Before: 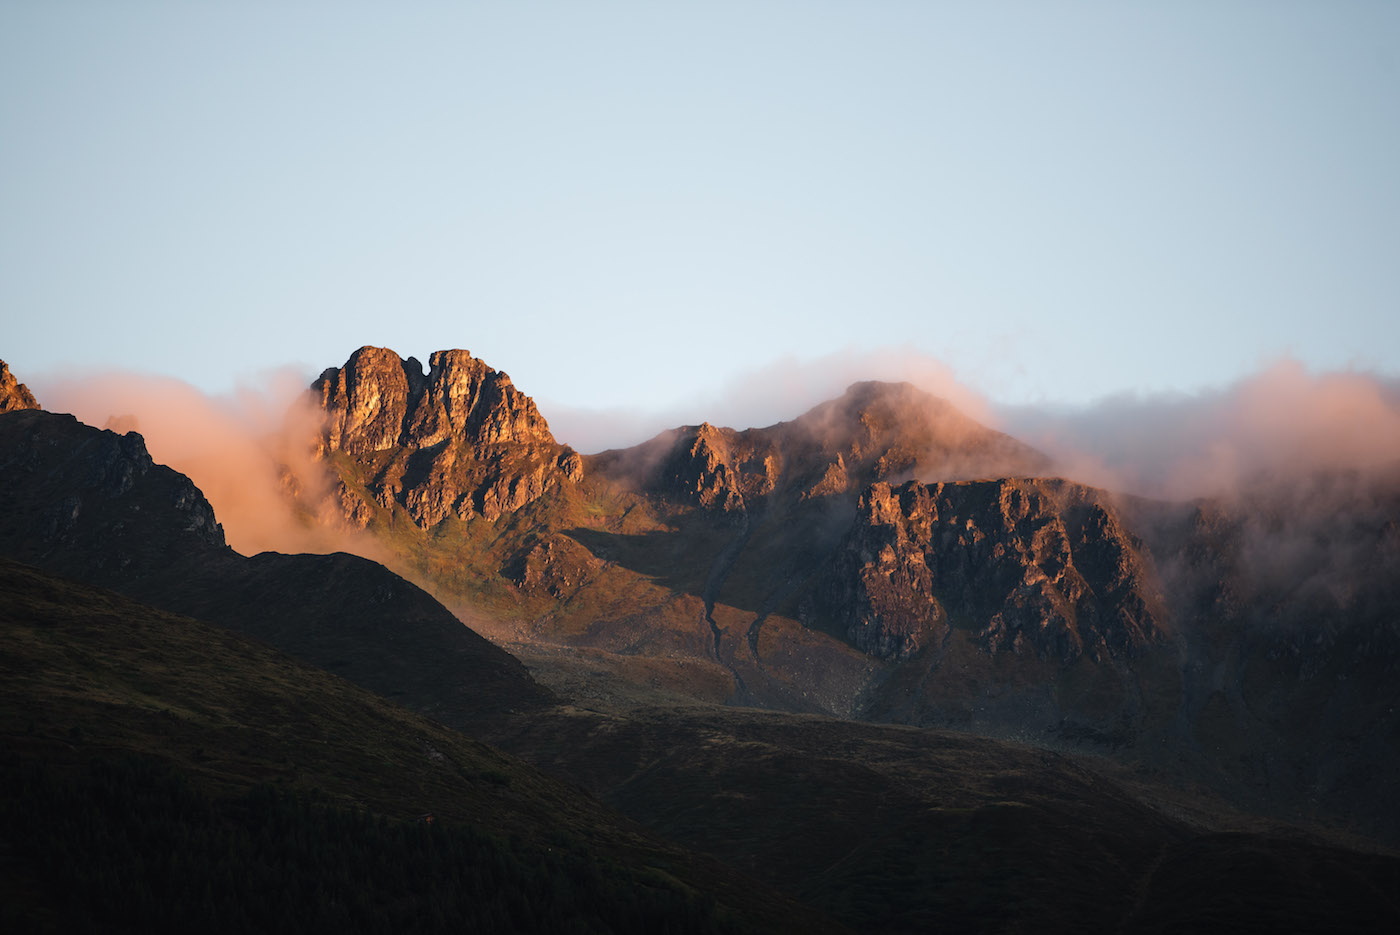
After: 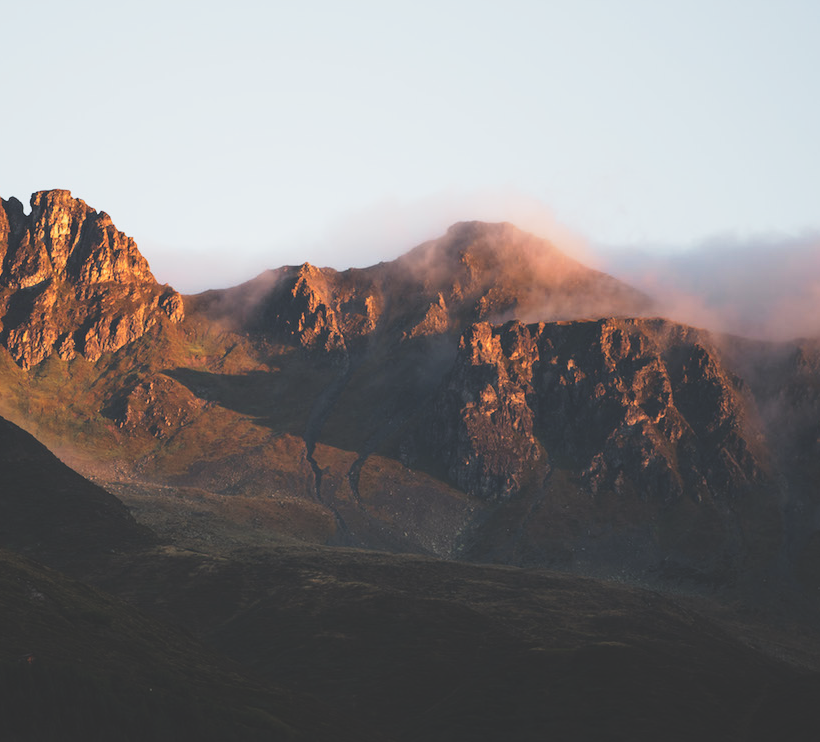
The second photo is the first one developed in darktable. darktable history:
base curve: curves: ch0 [(0, 0) (0.005, 0.002) (0.193, 0.295) (0.399, 0.664) (0.75, 0.928) (1, 1)], preserve colors none
crop and rotate: left 28.63%, top 17.166%, right 12.731%, bottom 3.433%
exposure: black level correction -0.037, exposure -0.496 EV, compensate exposure bias true, compensate highlight preservation false
